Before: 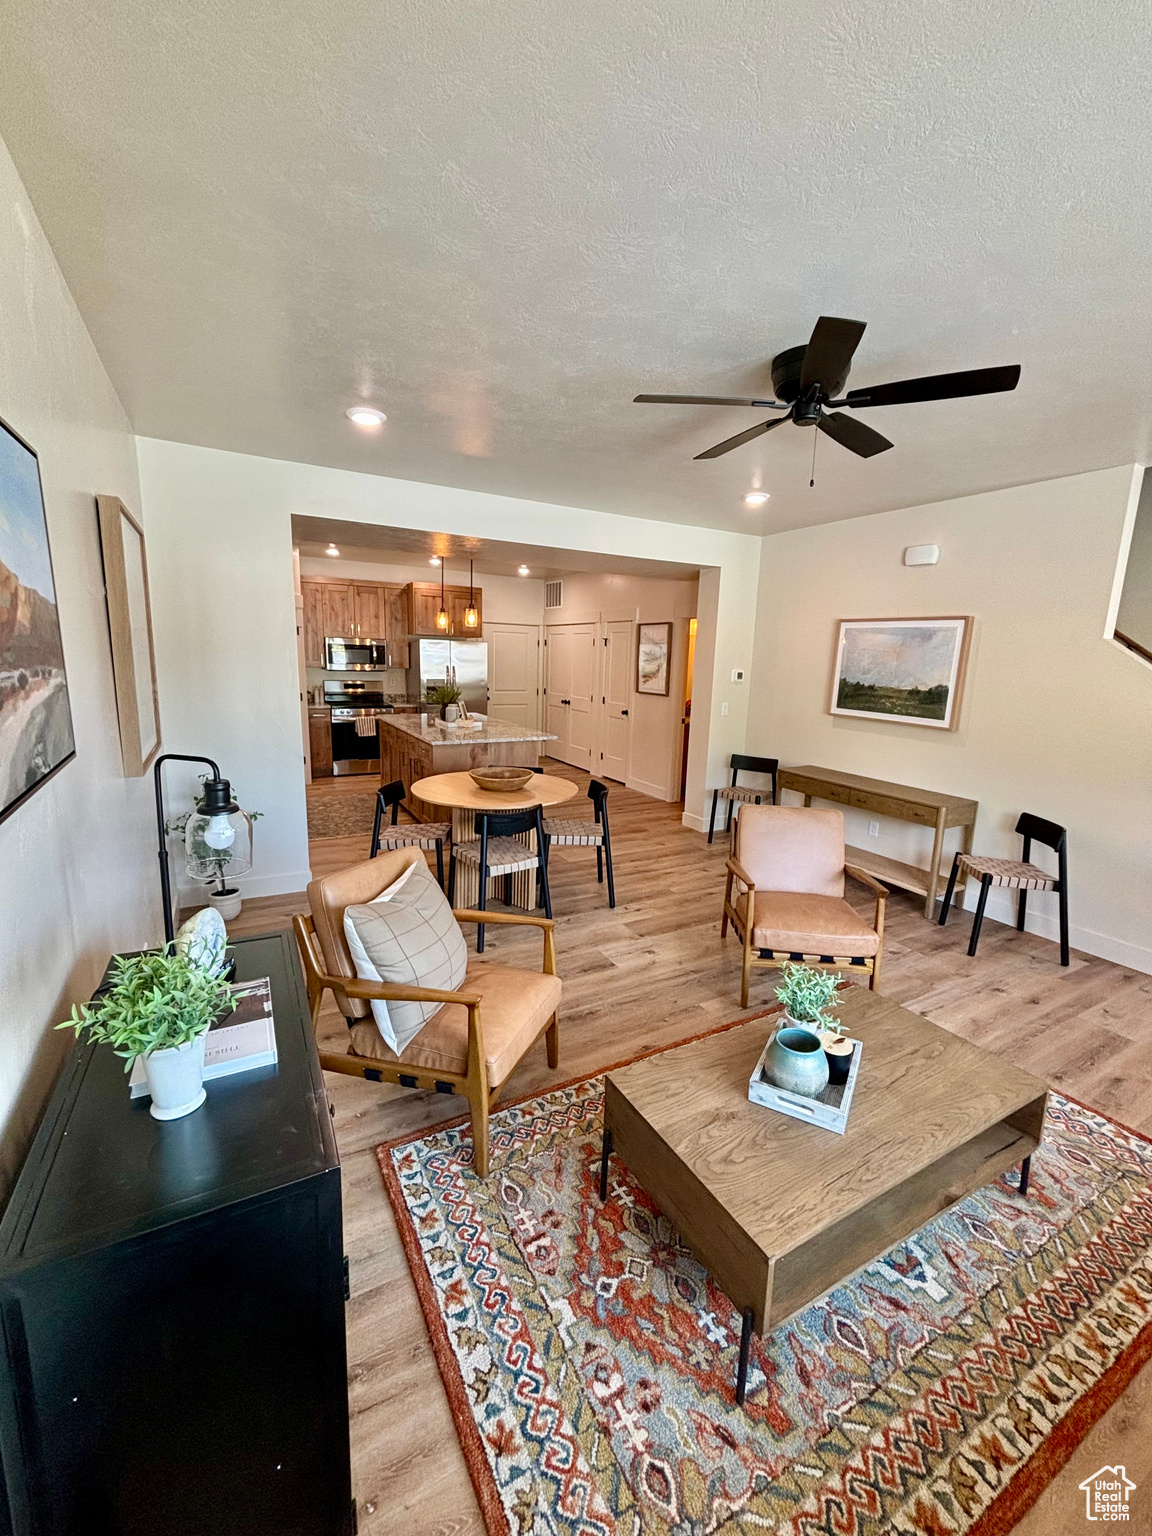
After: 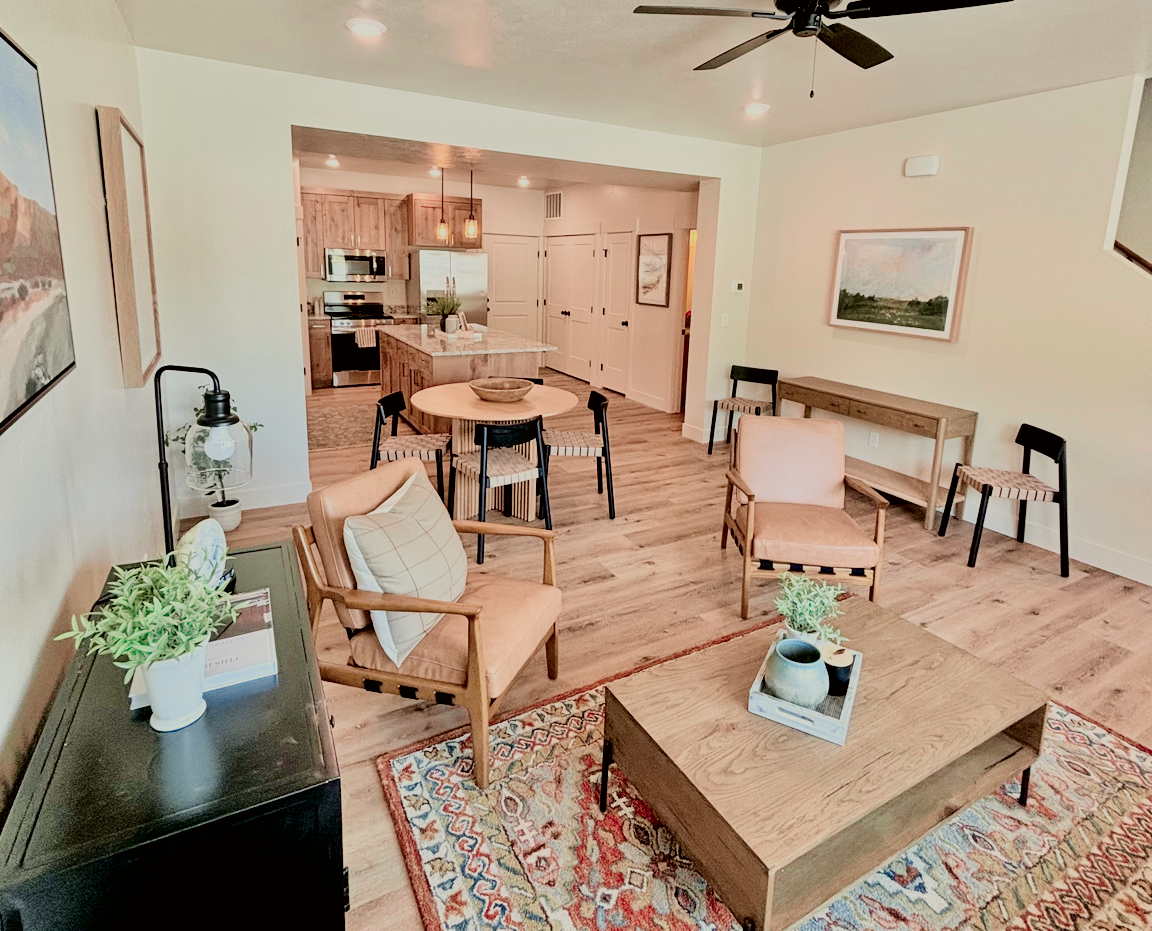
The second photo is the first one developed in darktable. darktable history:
filmic rgb: black relative exposure -6.92 EV, white relative exposure 5.64 EV, threshold 5.98 EV, hardness 2.86, iterations of high-quality reconstruction 0, enable highlight reconstruction true
tone curve: curves: ch0 [(0, 0) (0.049, 0.01) (0.154, 0.081) (0.491, 0.56) (0.739, 0.794) (0.992, 0.937)]; ch1 [(0, 0) (0.172, 0.123) (0.317, 0.272) (0.401, 0.422) (0.499, 0.497) (0.531, 0.54) (0.615, 0.603) (0.741, 0.783) (1, 1)]; ch2 [(0, 0) (0.411, 0.424) (0.462, 0.483) (0.544, 0.56) (0.686, 0.638) (1, 1)], color space Lab, independent channels, preserve colors none
crop and rotate: top 25.383%, bottom 13.986%
tone equalizer: -7 EV 0.158 EV, -6 EV 0.594 EV, -5 EV 1.16 EV, -4 EV 1.33 EV, -3 EV 1.14 EV, -2 EV 0.6 EV, -1 EV 0.155 EV
